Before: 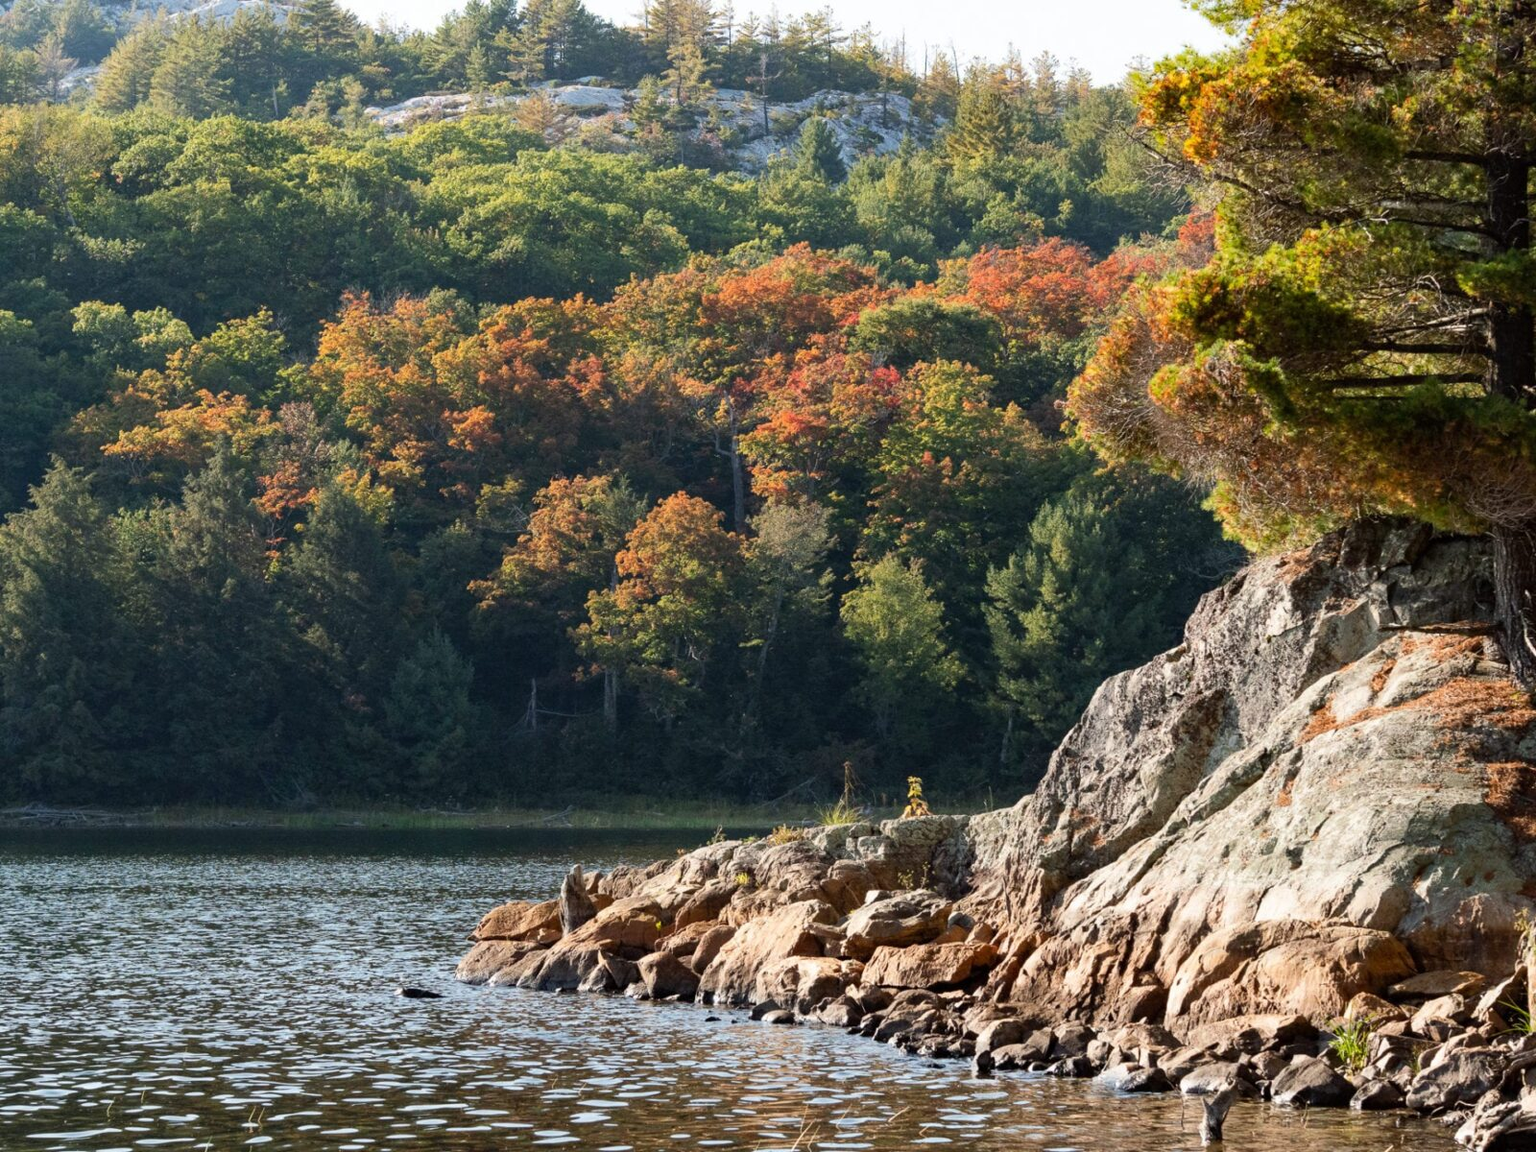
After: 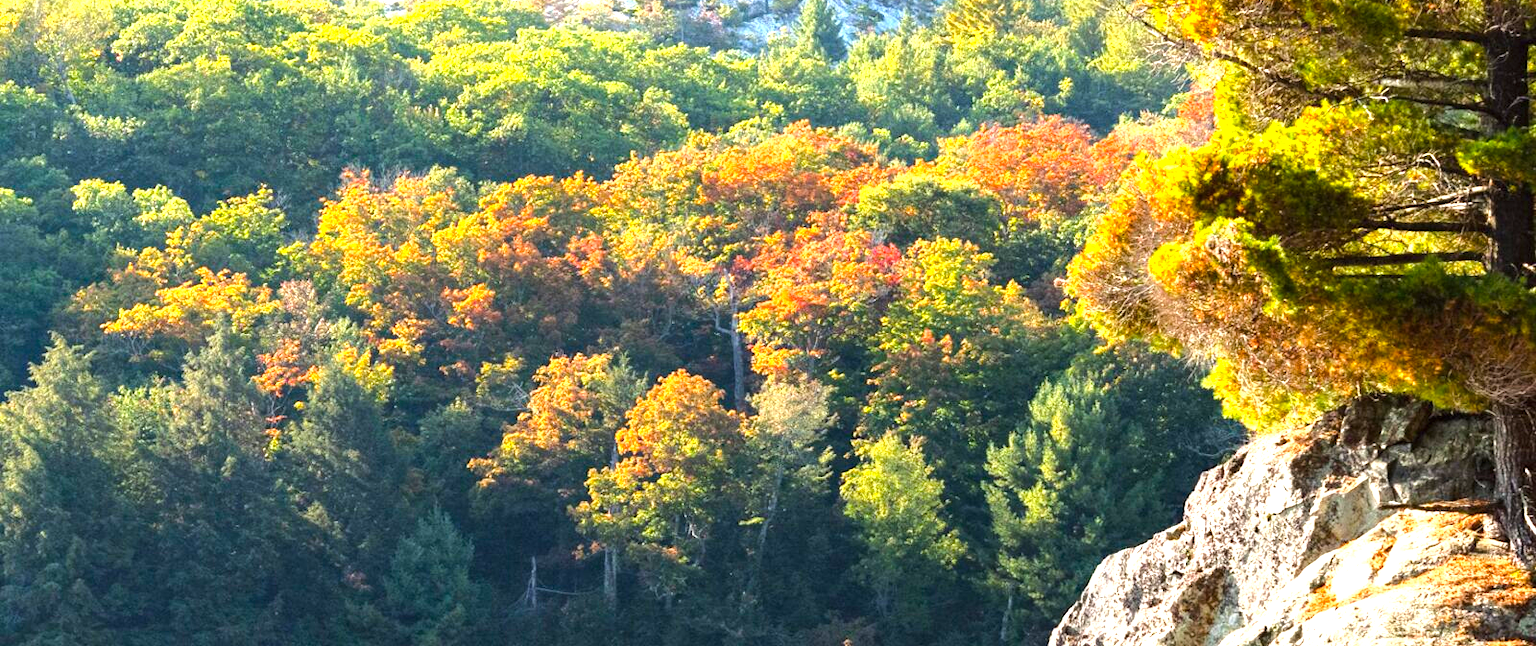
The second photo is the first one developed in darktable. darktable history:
exposure: black level correction 0, exposure 1.2 EV, compensate exposure bias true, compensate highlight preservation false
tone equalizer: -8 EV -0.417 EV, -7 EV -0.389 EV, -6 EV -0.333 EV, -5 EV -0.222 EV, -3 EV 0.222 EV, -2 EV 0.333 EV, -1 EV 0.389 EV, +0 EV 0.417 EV, edges refinement/feathering 500, mask exposure compensation -1.57 EV, preserve details no
crop and rotate: top 10.605%, bottom 33.274%
shadows and highlights: shadows 25, highlights -25
color balance rgb: perceptual saturation grading › global saturation 25%, perceptual brilliance grading › mid-tones 10%, perceptual brilliance grading › shadows 15%, global vibrance 20%
